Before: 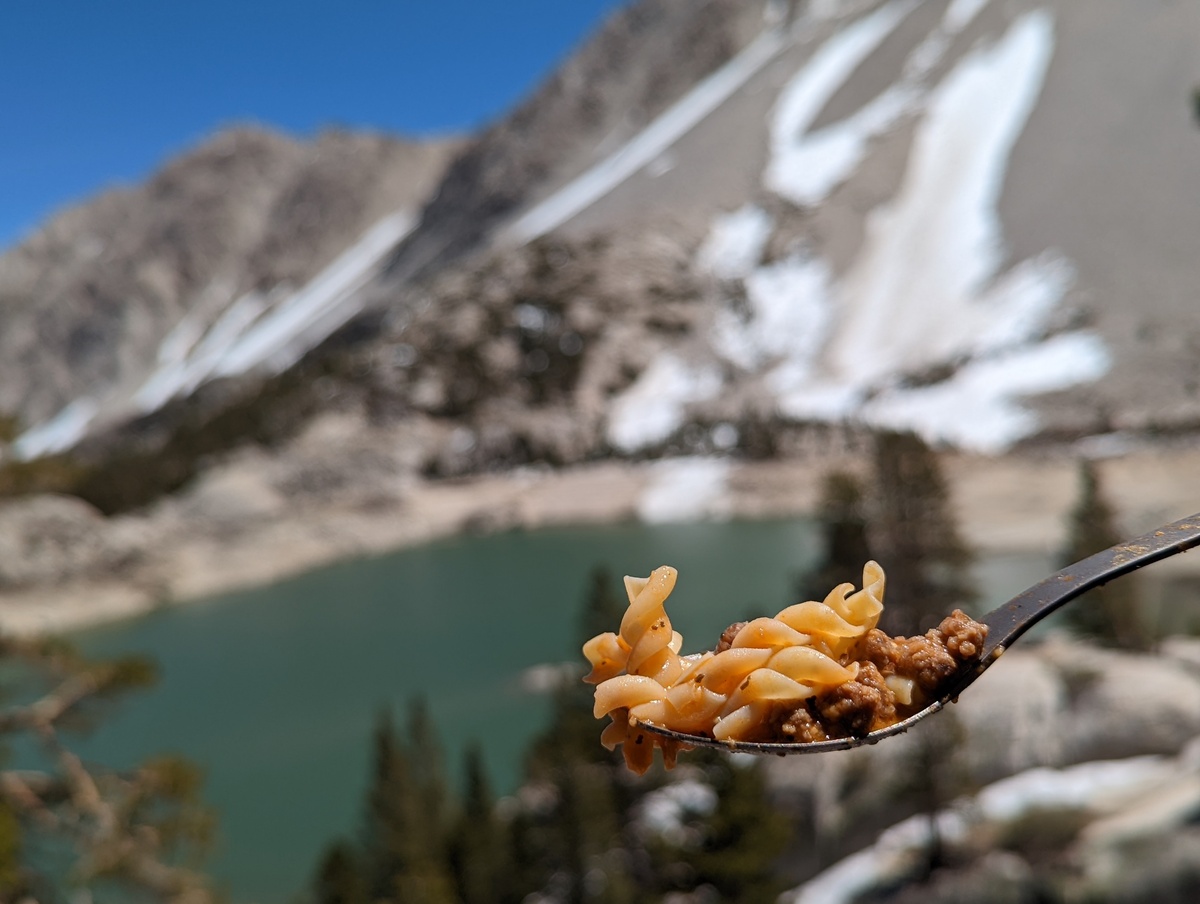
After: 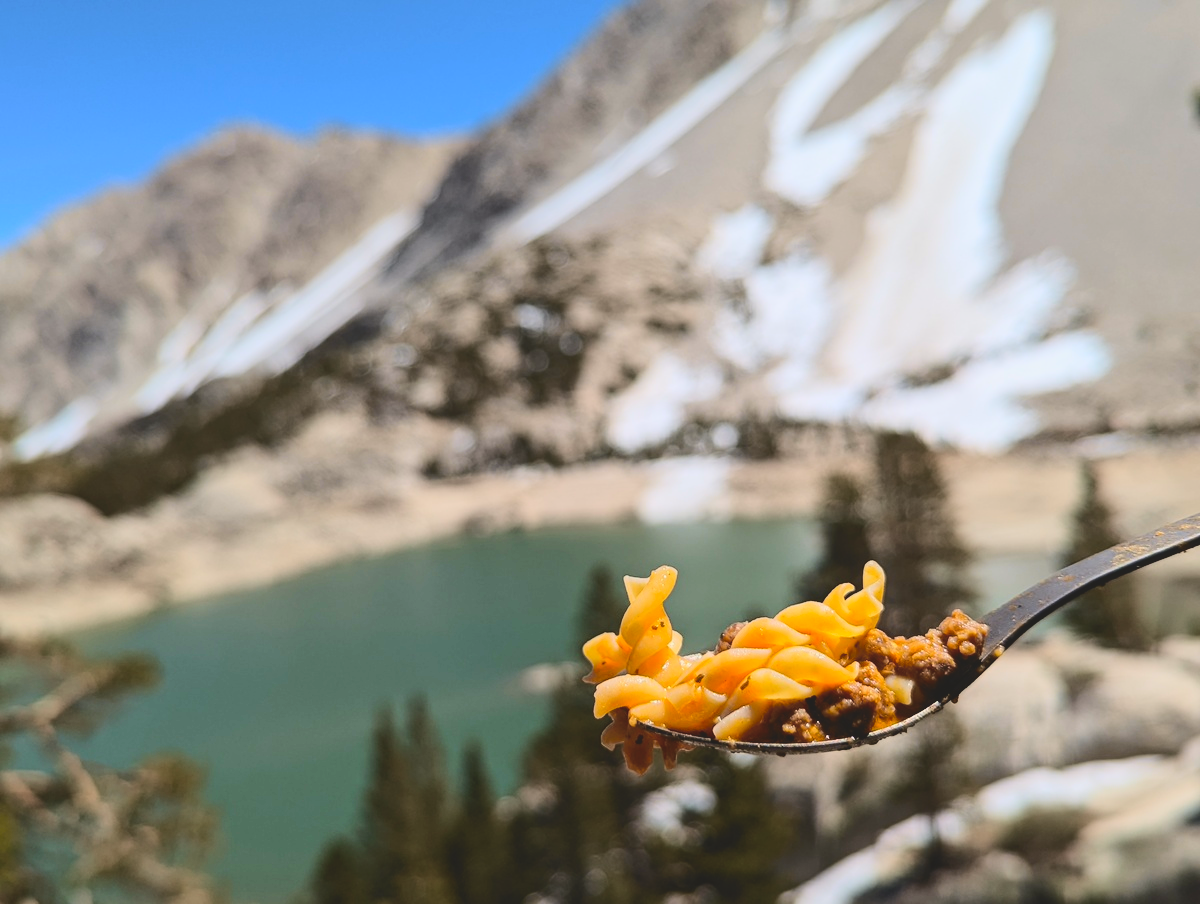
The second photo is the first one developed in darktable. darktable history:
tone equalizer: -8 EV -0.714 EV, -7 EV -0.68 EV, -6 EV -0.589 EV, -5 EV -0.397 EV, -3 EV 0.367 EV, -2 EV 0.6 EV, -1 EV 0.693 EV, +0 EV 0.753 EV, edges refinement/feathering 500, mask exposure compensation -1.57 EV, preserve details no
contrast brightness saturation: contrast -0.288
tone curve: curves: ch0 [(0, 0.011) (0.104, 0.085) (0.236, 0.234) (0.398, 0.507) (0.498, 0.621) (0.65, 0.757) (0.835, 0.883) (1, 0.961)]; ch1 [(0, 0) (0.353, 0.344) (0.43, 0.401) (0.479, 0.476) (0.502, 0.502) (0.54, 0.542) (0.602, 0.613) (0.638, 0.668) (0.693, 0.727) (1, 1)]; ch2 [(0, 0) (0.34, 0.314) (0.434, 0.43) (0.5, 0.506) (0.521, 0.54) (0.54, 0.56) (0.595, 0.613) (0.644, 0.729) (1, 1)], color space Lab, independent channels, preserve colors none
